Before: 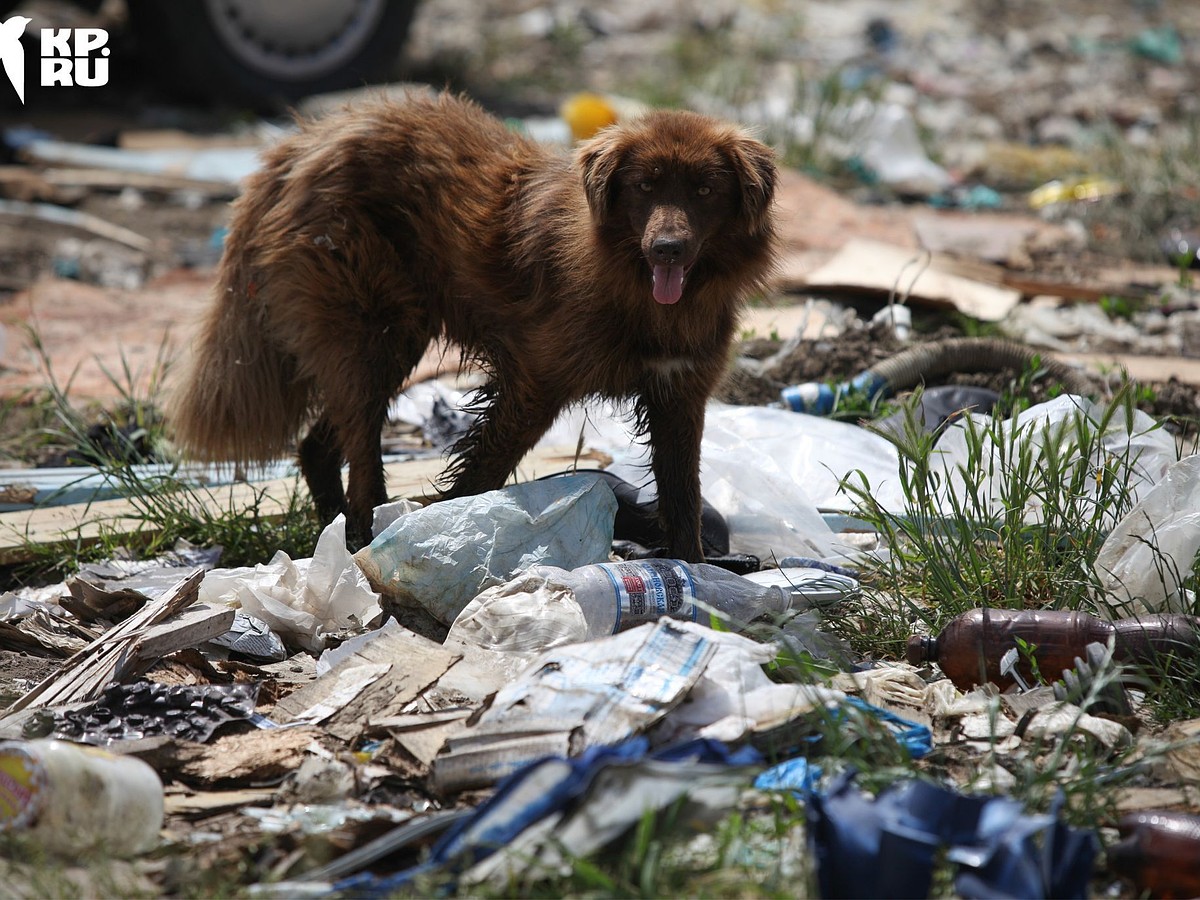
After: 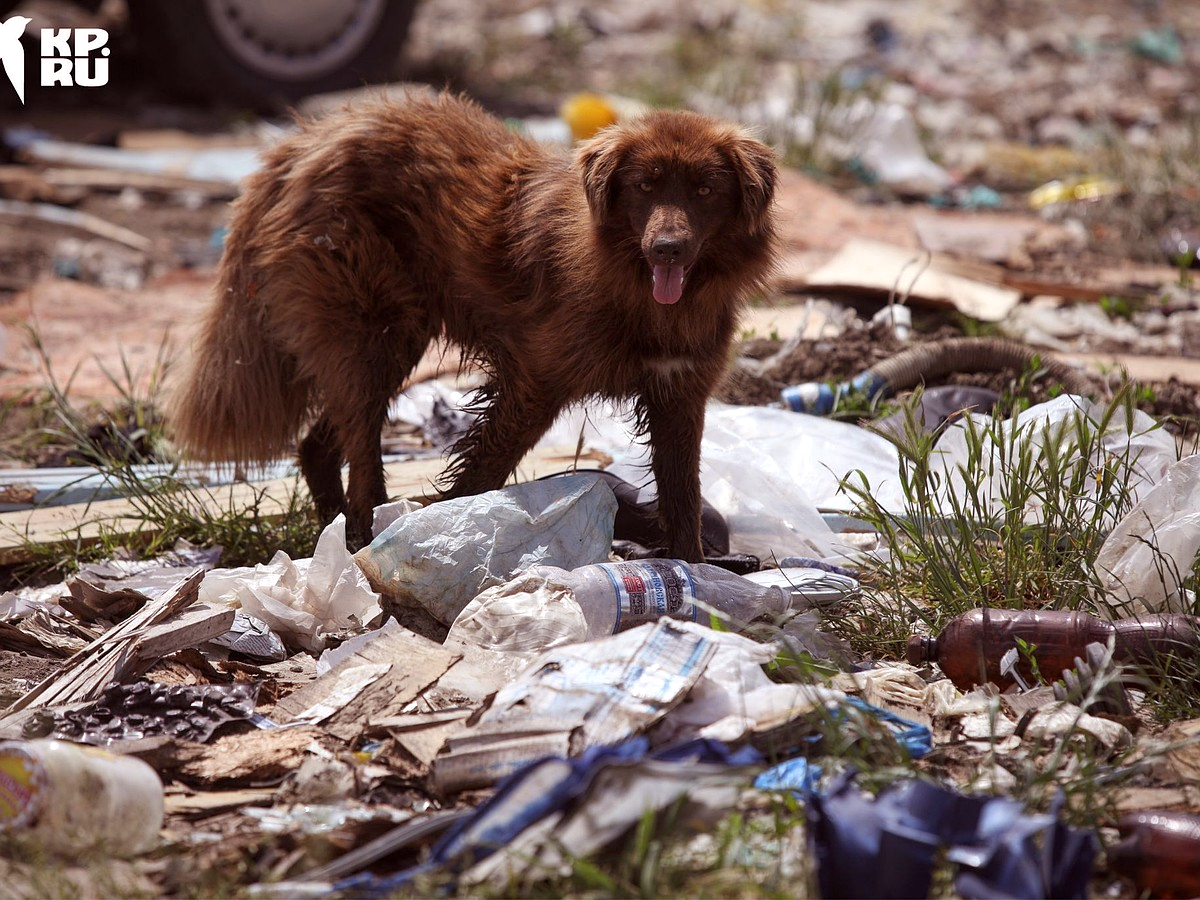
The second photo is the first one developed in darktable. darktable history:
local contrast: highlights 100%, shadows 100%, detail 120%, midtone range 0.2
rgb levels: mode RGB, independent channels, levels [[0, 0.474, 1], [0, 0.5, 1], [0, 0.5, 1]]
